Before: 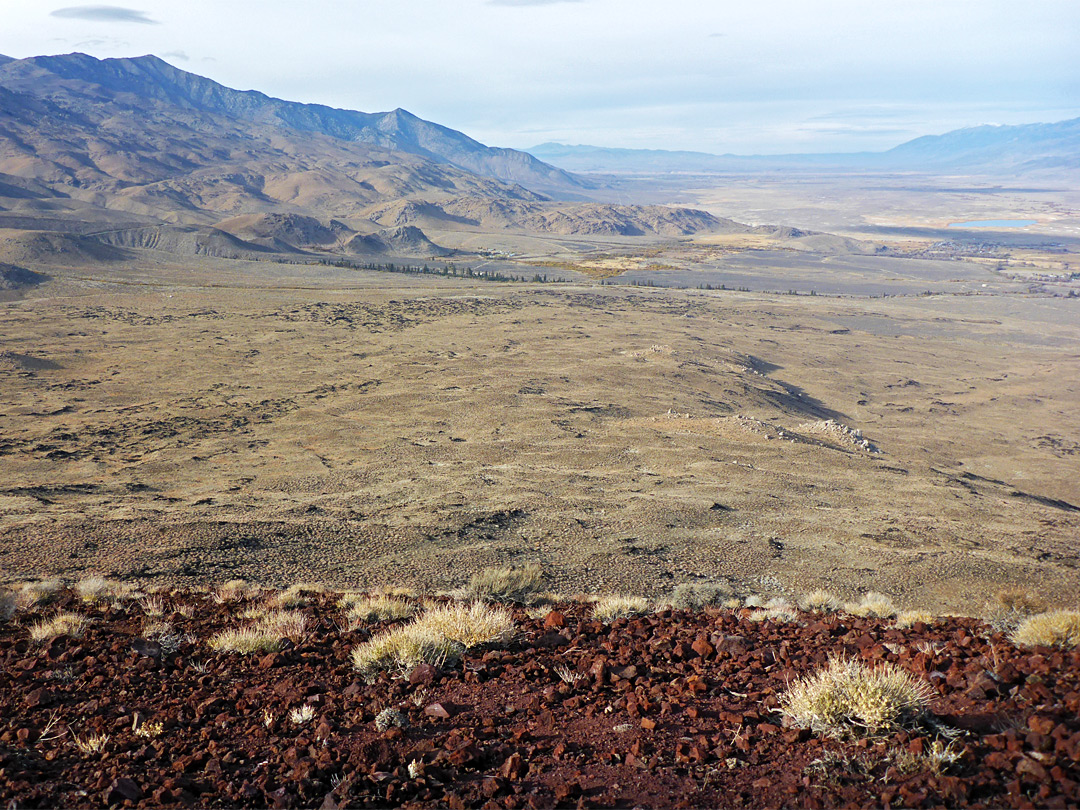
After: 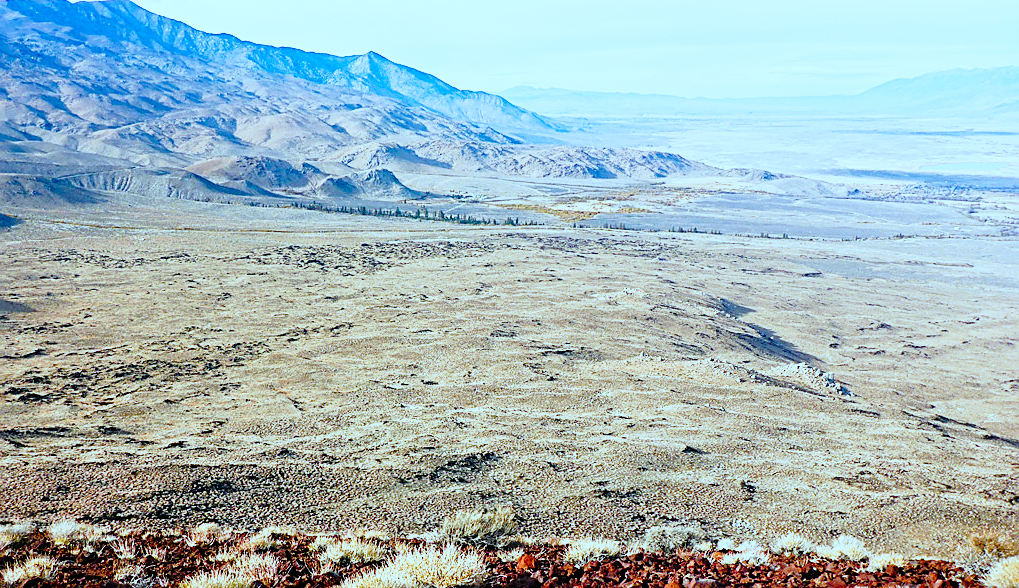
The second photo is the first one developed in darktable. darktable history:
exposure: exposure -0.046 EV, compensate exposure bias true, compensate highlight preservation false
crop: left 2.671%, top 7.066%, right 2.975%, bottom 20.285%
sharpen: on, module defaults
local contrast: highlights 105%, shadows 103%, detail 119%, midtone range 0.2
base curve: curves: ch0 [(0, 0) (0.028, 0.03) (0.121, 0.232) (0.46, 0.748) (0.859, 0.968) (1, 1)], preserve colors none
color correction: highlights a* -10.56, highlights b* -19.52
tone curve: curves: ch0 [(0, 0) (0.058, 0.027) (0.214, 0.183) (0.304, 0.288) (0.561, 0.554) (0.687, 0.677) (0.768, 0.768) (0.858, 0.861) (0.986, 0.957)]; ch1 [(0, 0) (0.172, 0.123) (0.312, 0.296) (0.437, 0.429) (0.471, 0.469) (0.502, 0.5) (0.513, 0.515) (0.583, 0.604) (0.631, 0.659) (0.703, 0.721) (0.889, 0.924) (1, 1)]; ch2 [(0, 0) (0.411, 0.424) (0.485, 0.497) (0.502, 0.5) (0.517, 0.511) (0.566, 0.573) (0.622, 0.613) (0.709, 0.677) (1, 1)], preserve colors none
color balance rgb: perceptual saturation grading › global saturation 14.307%, perceptual saturation grading › highlights -30.847%, perceptual saturation grading › shadows 50.707%, global vibrance 9.709%
